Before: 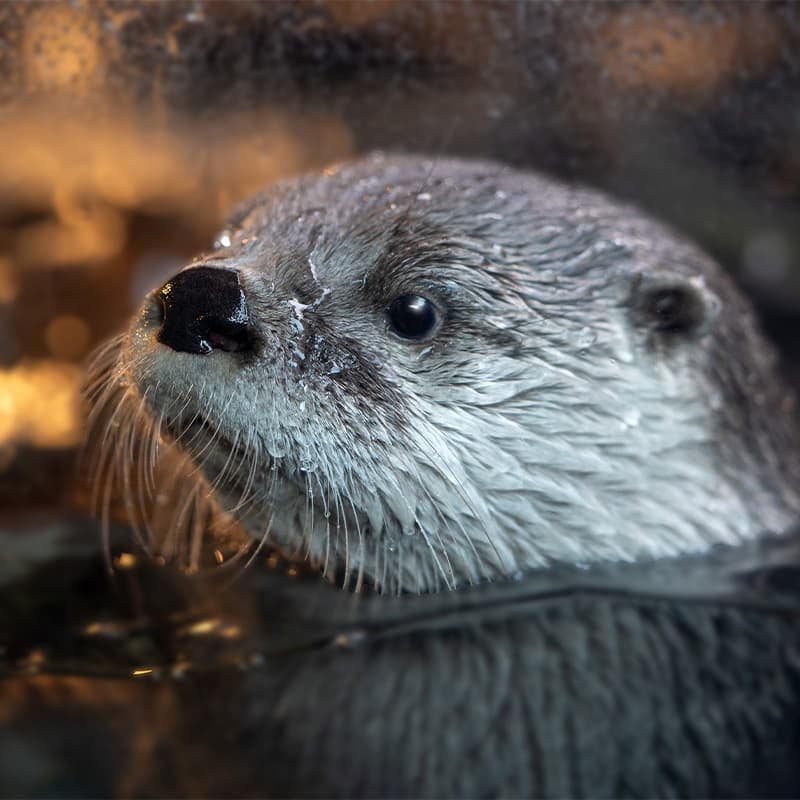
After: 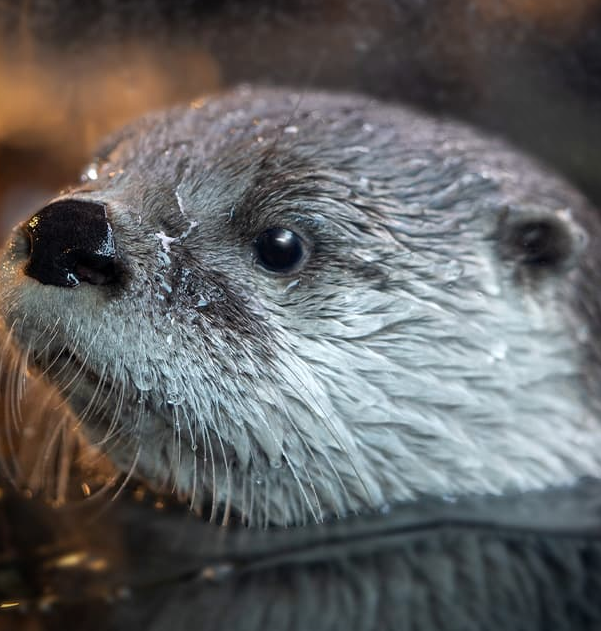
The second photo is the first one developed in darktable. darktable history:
crop: left 16.68%, top 8.458%, right 8.188%, bottom 12.574%
vignetting: fall-off start 91.85%, saturation 0.036
